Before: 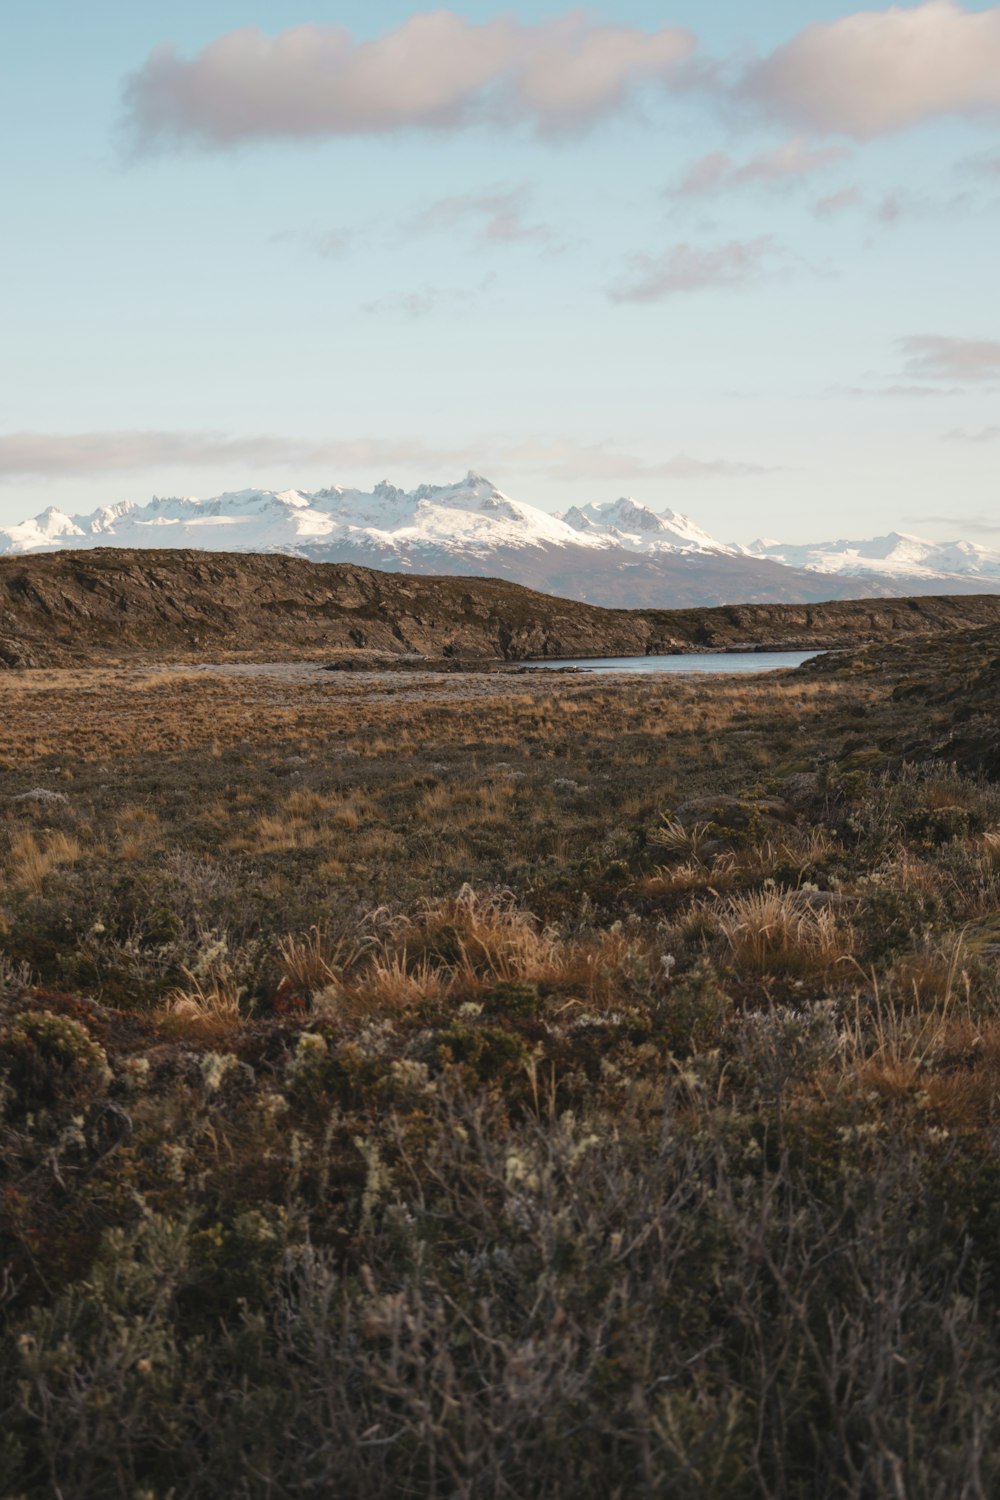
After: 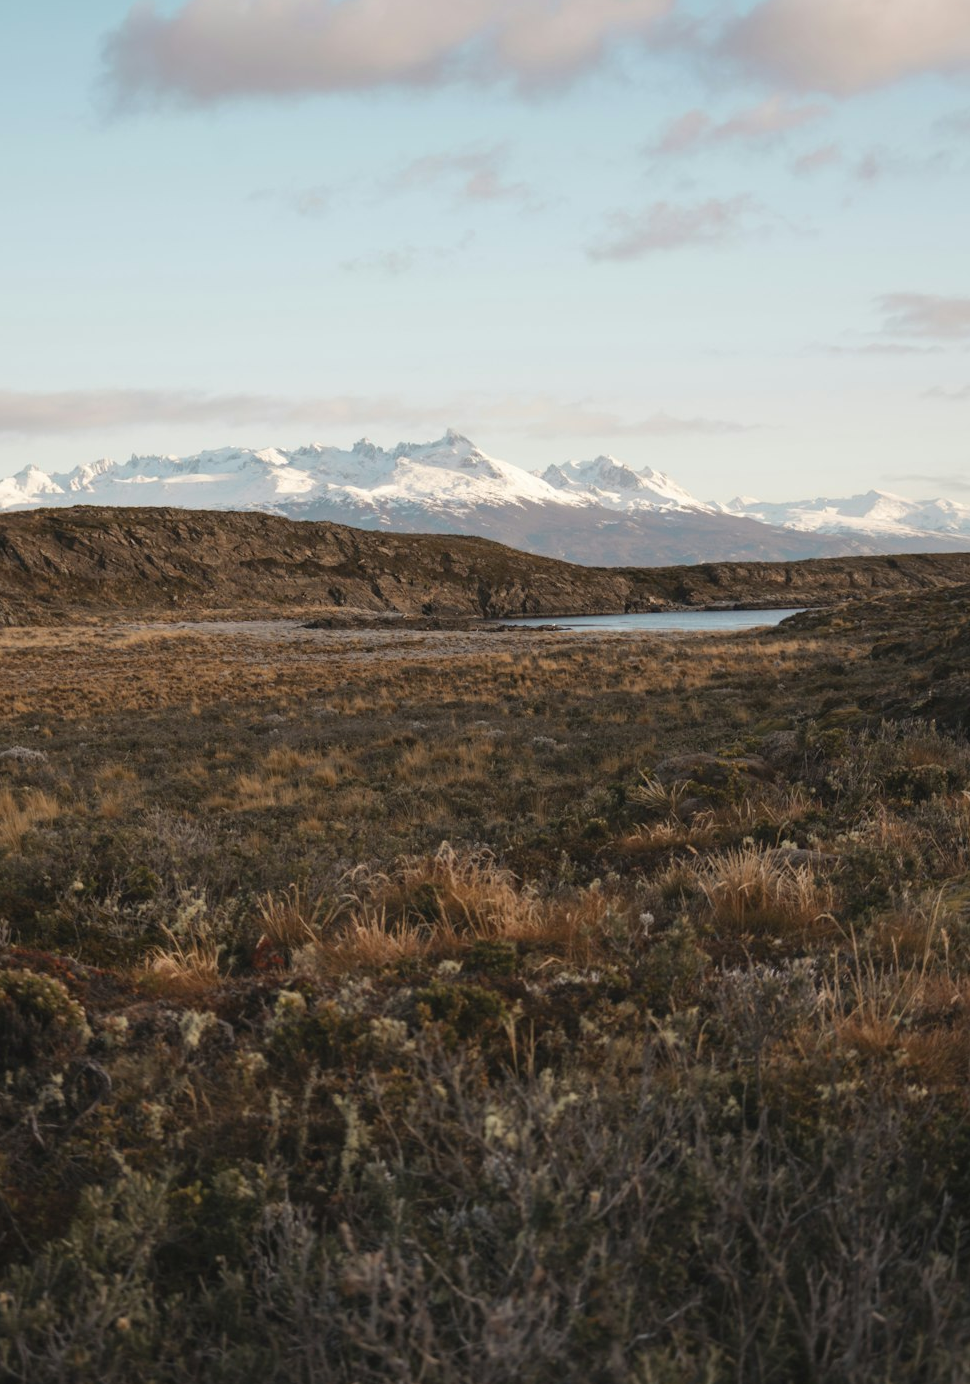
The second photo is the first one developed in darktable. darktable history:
crop: left 2.178%, top 2.821%, right 0.791%, bottom 4.854%
